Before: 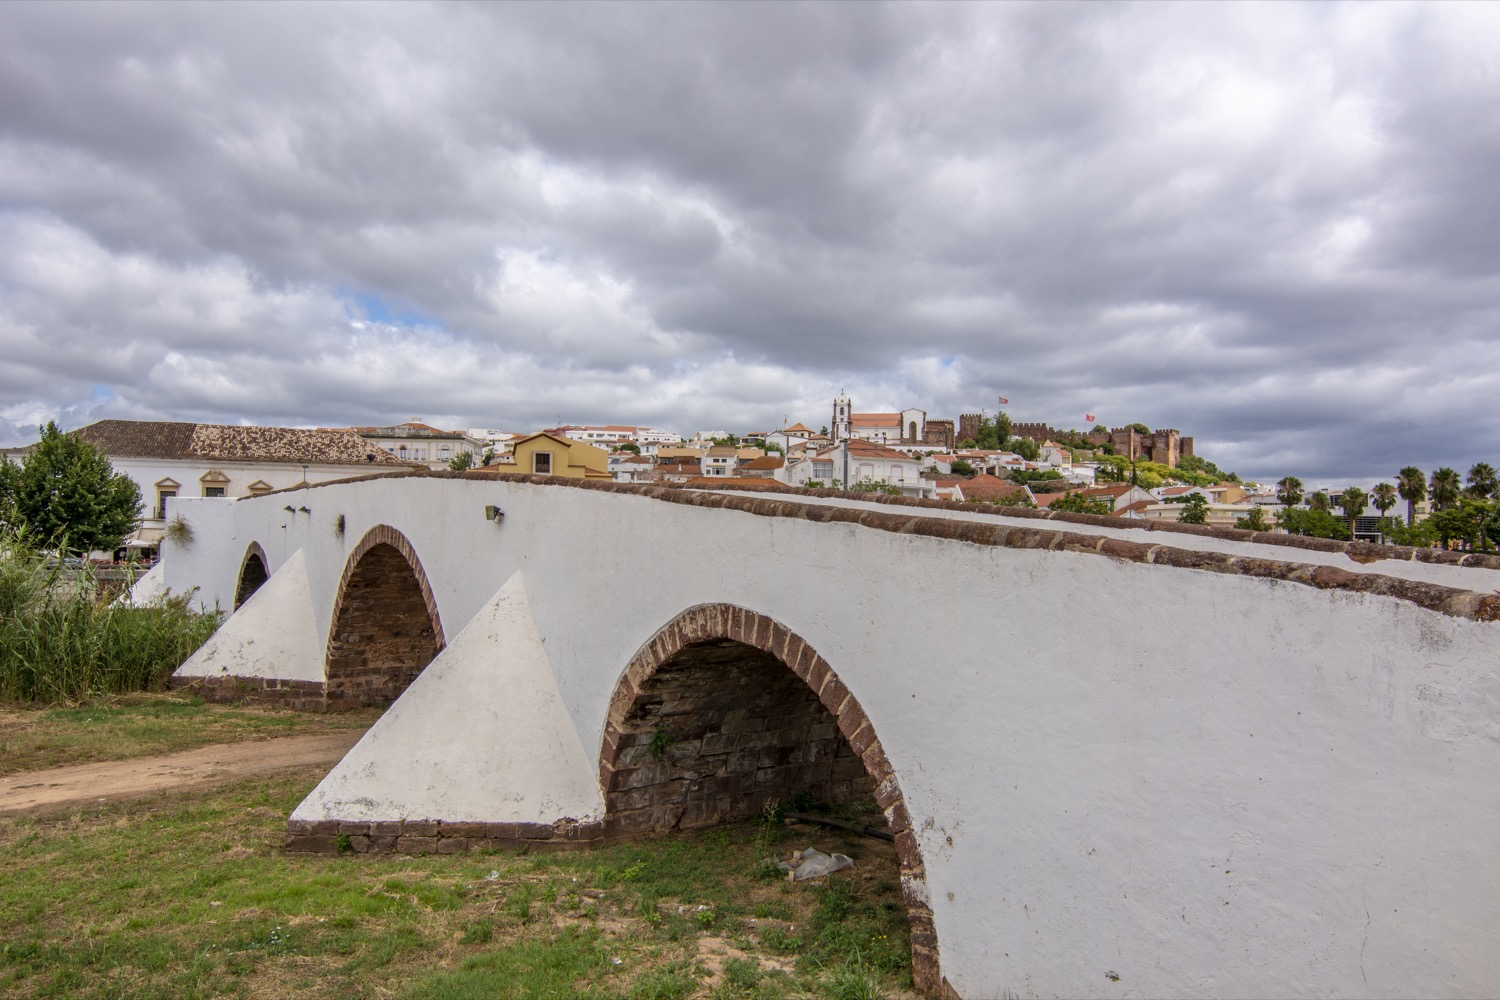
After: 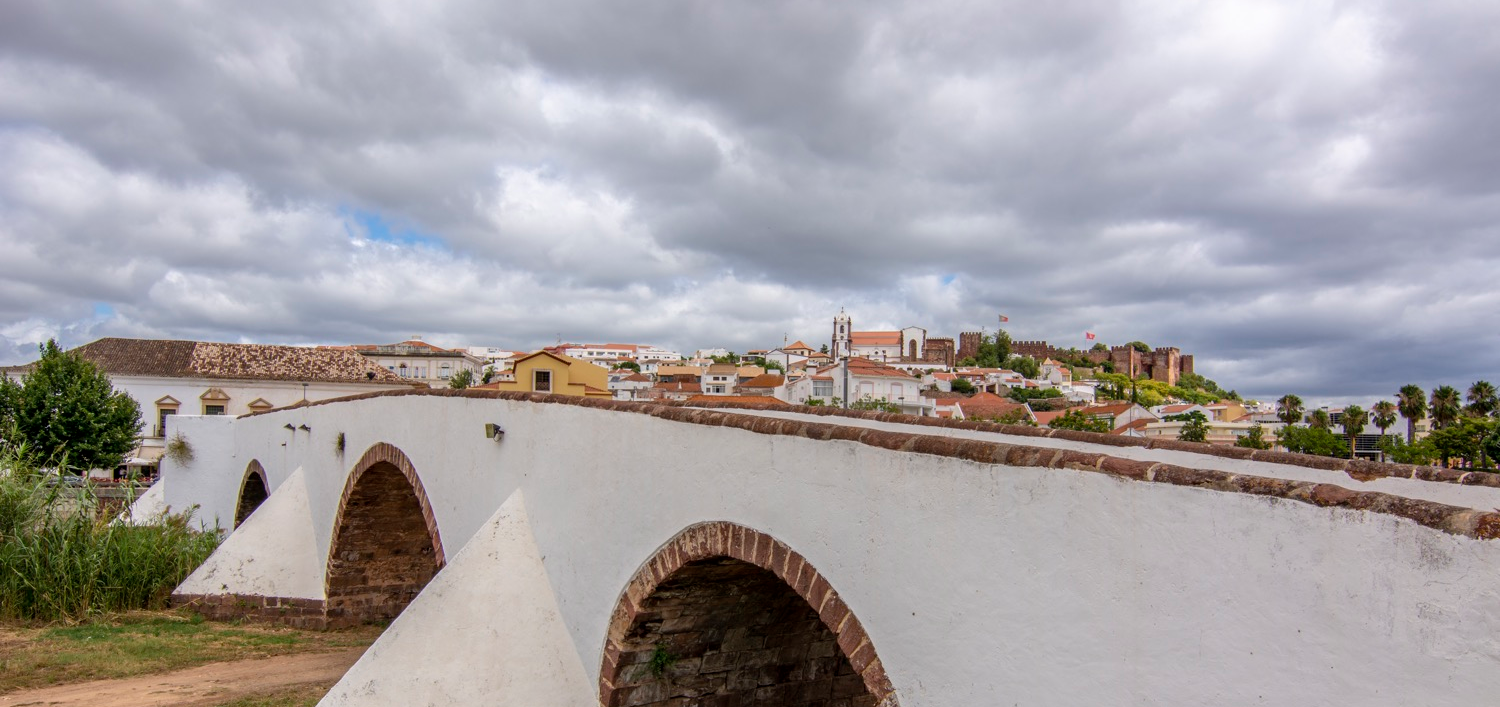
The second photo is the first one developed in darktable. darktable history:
exposure: compensate highlight preservation false
crop and rotate: top 8.293%, bottom 20.996%
tone equalizer: on, module defaults
